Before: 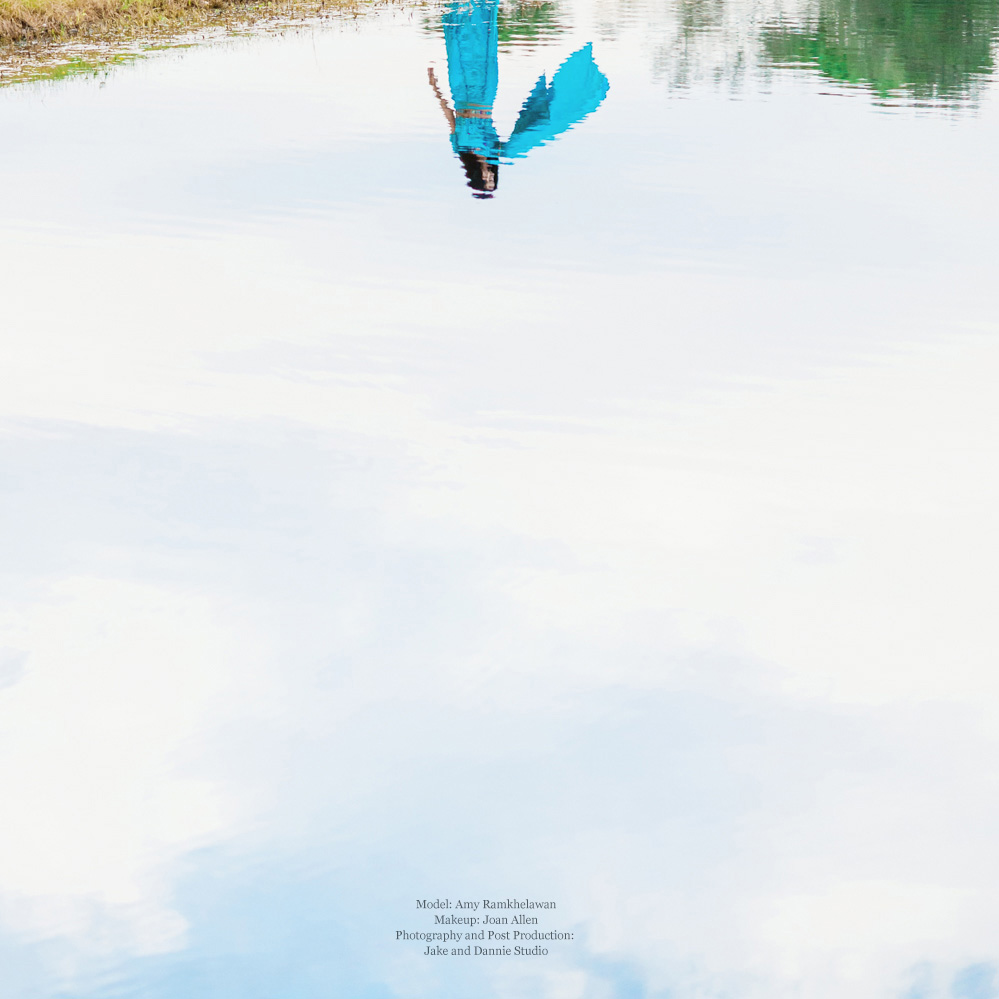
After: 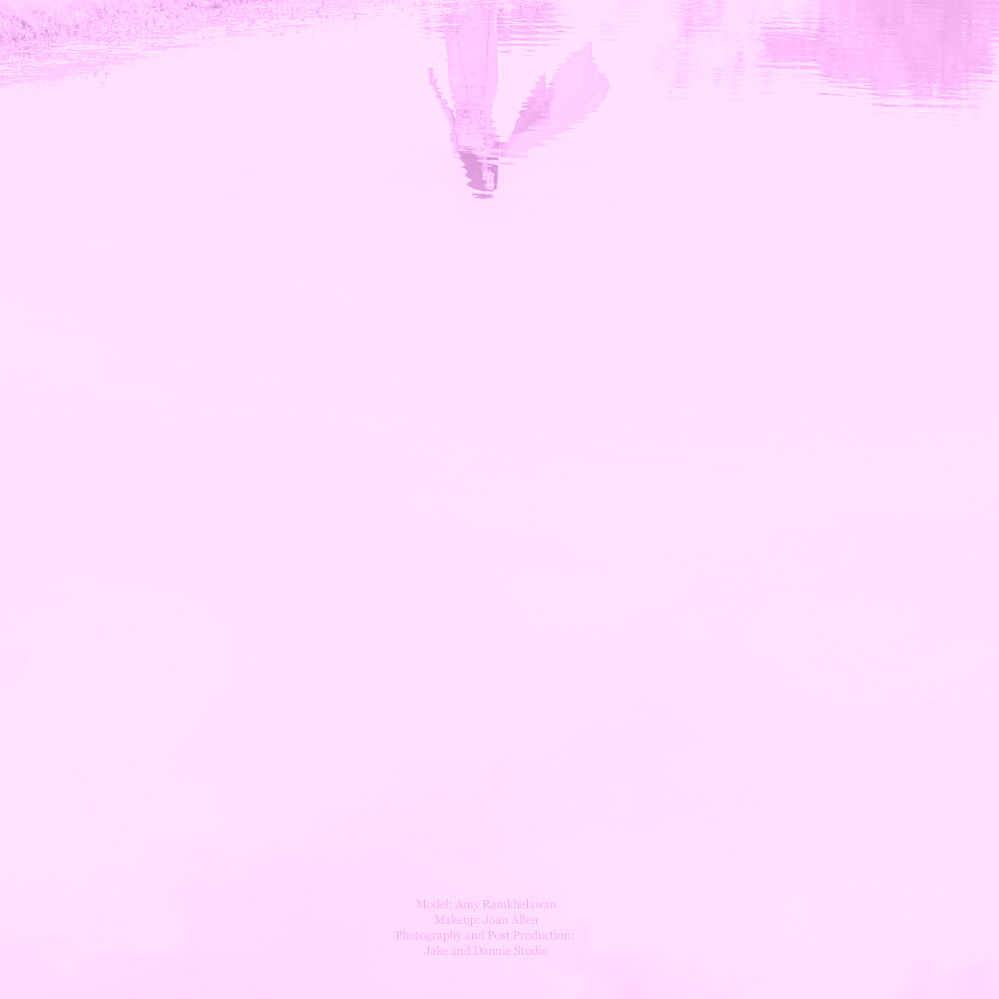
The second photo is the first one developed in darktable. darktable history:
colorize: hue 331.2°, saturation 75%, source mix 30.28%, lightness 70.52%, version 1
local contrast: detail 110%
sharpen: radius 1.559, amount 0.373, threshold 1.271
